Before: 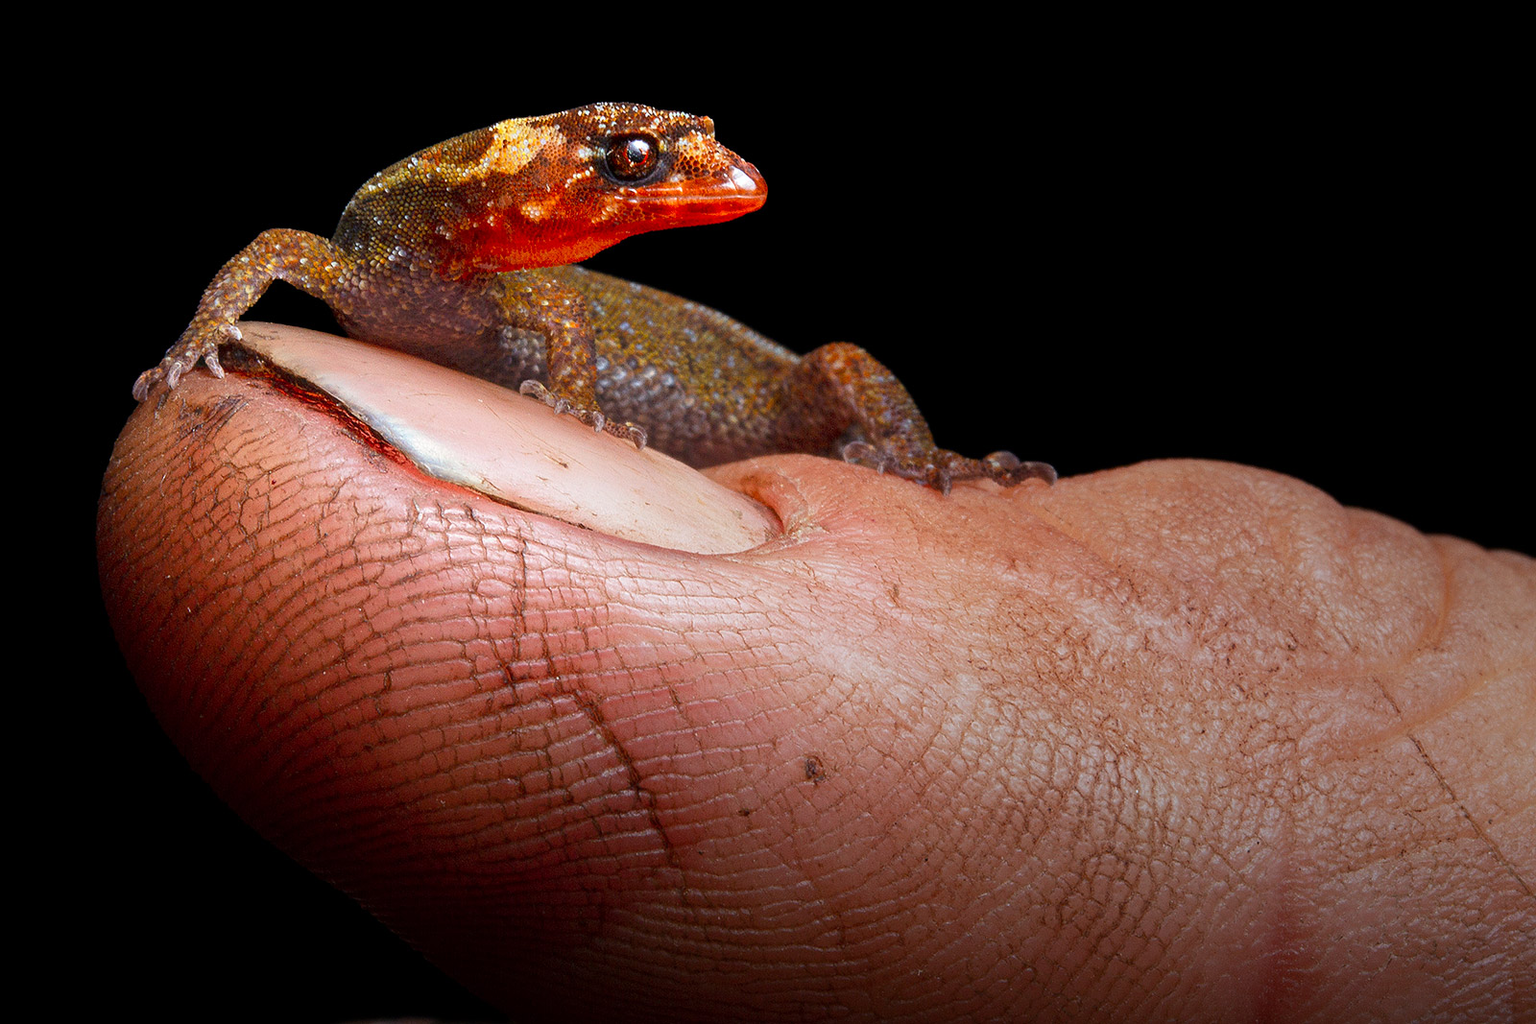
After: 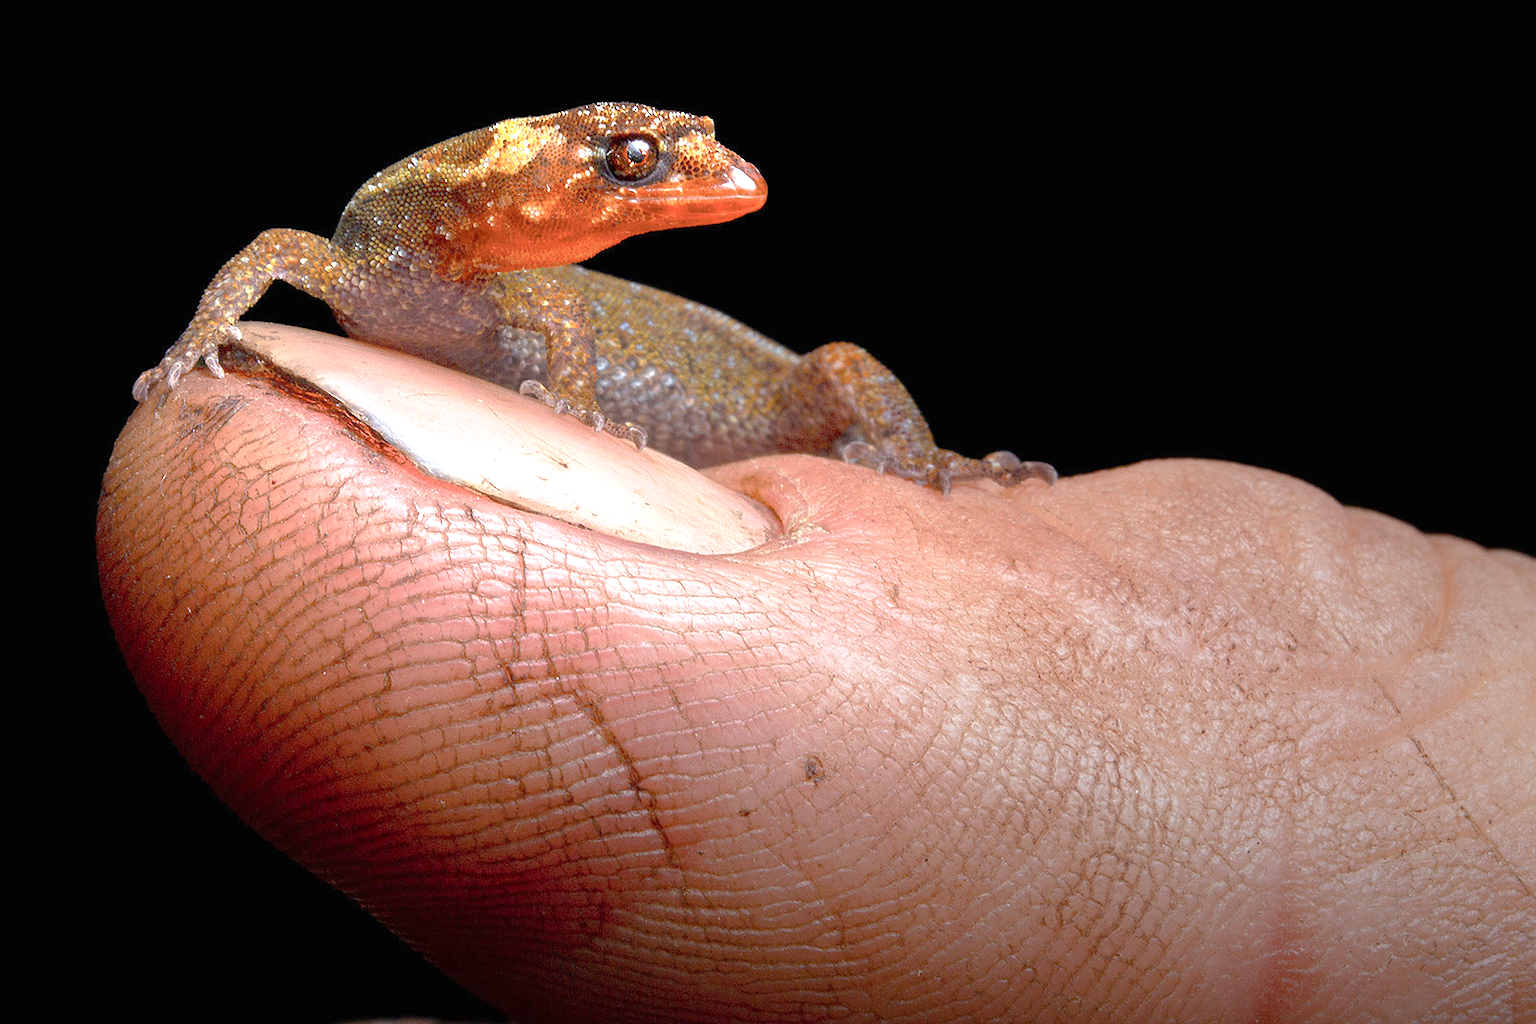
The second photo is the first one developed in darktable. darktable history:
tone curve: curves: ch0 [(0, 0) (0.004, 0.008) (0.077, 0.156) (0.169, 0.29) (0.774, 0.774) (1, 1)], preserve colors none
contrast brightness saturation: contrast 0.008, saturation -0.057
exposure: black level correction 0, exposure 0.692 EV, compensate highlight preservation false
